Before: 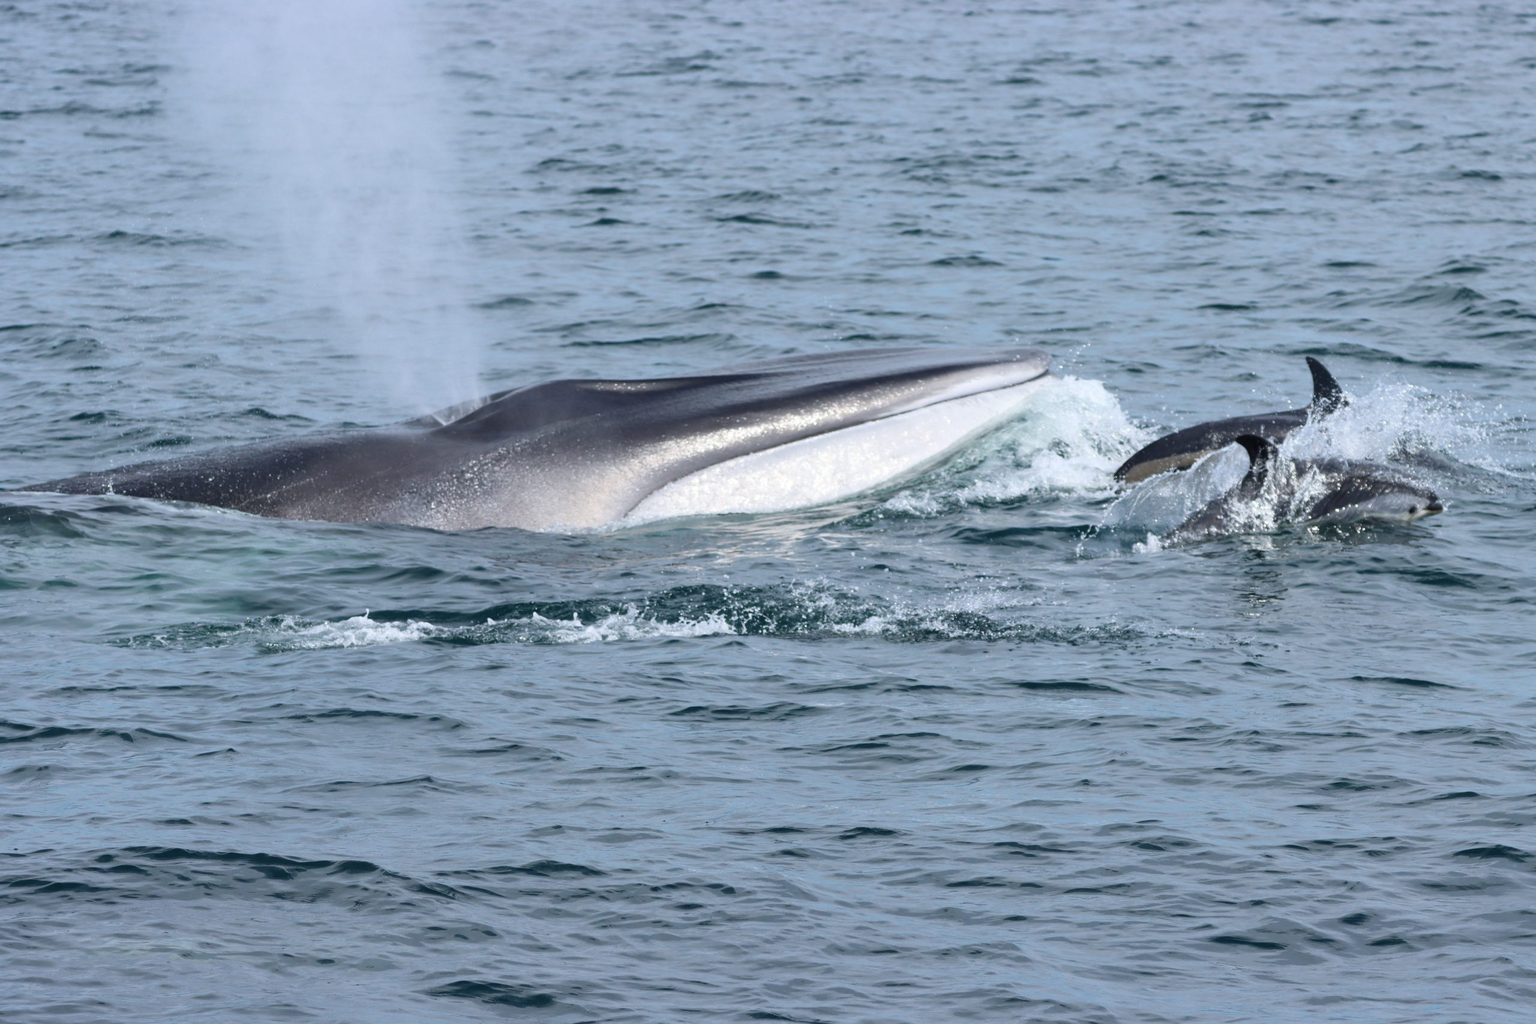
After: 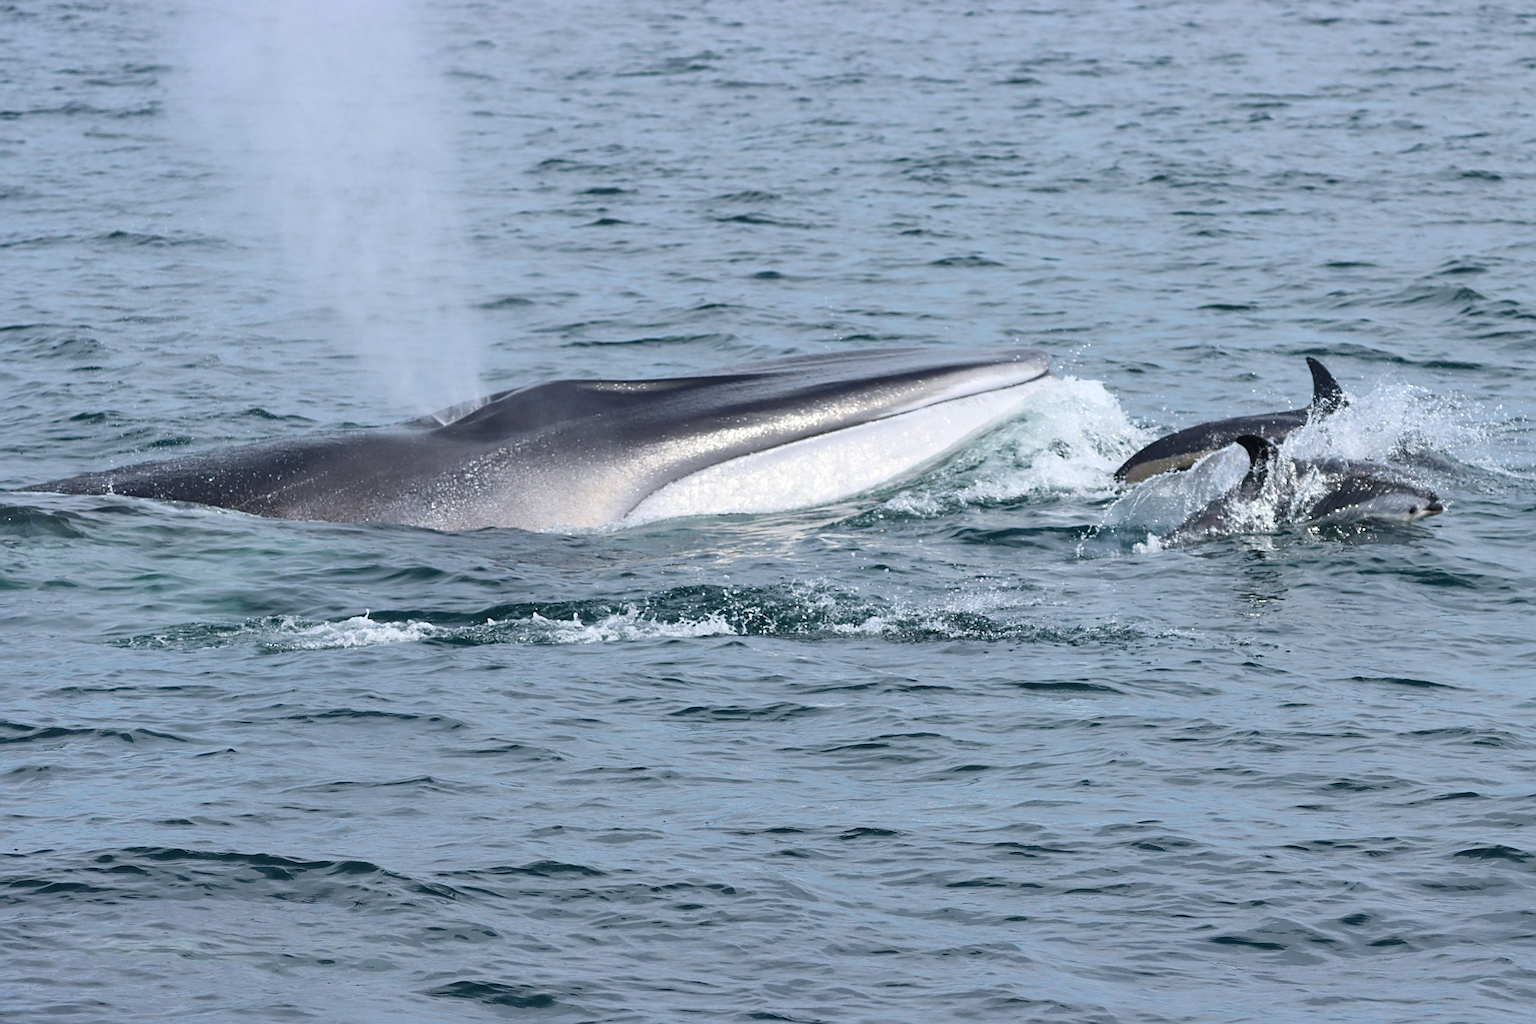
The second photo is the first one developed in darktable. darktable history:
sharpen: on, module defaults
base curve: curves: ch0 [(0, 0) (0.283, 0.295) (1, 1)], preserve colors none
